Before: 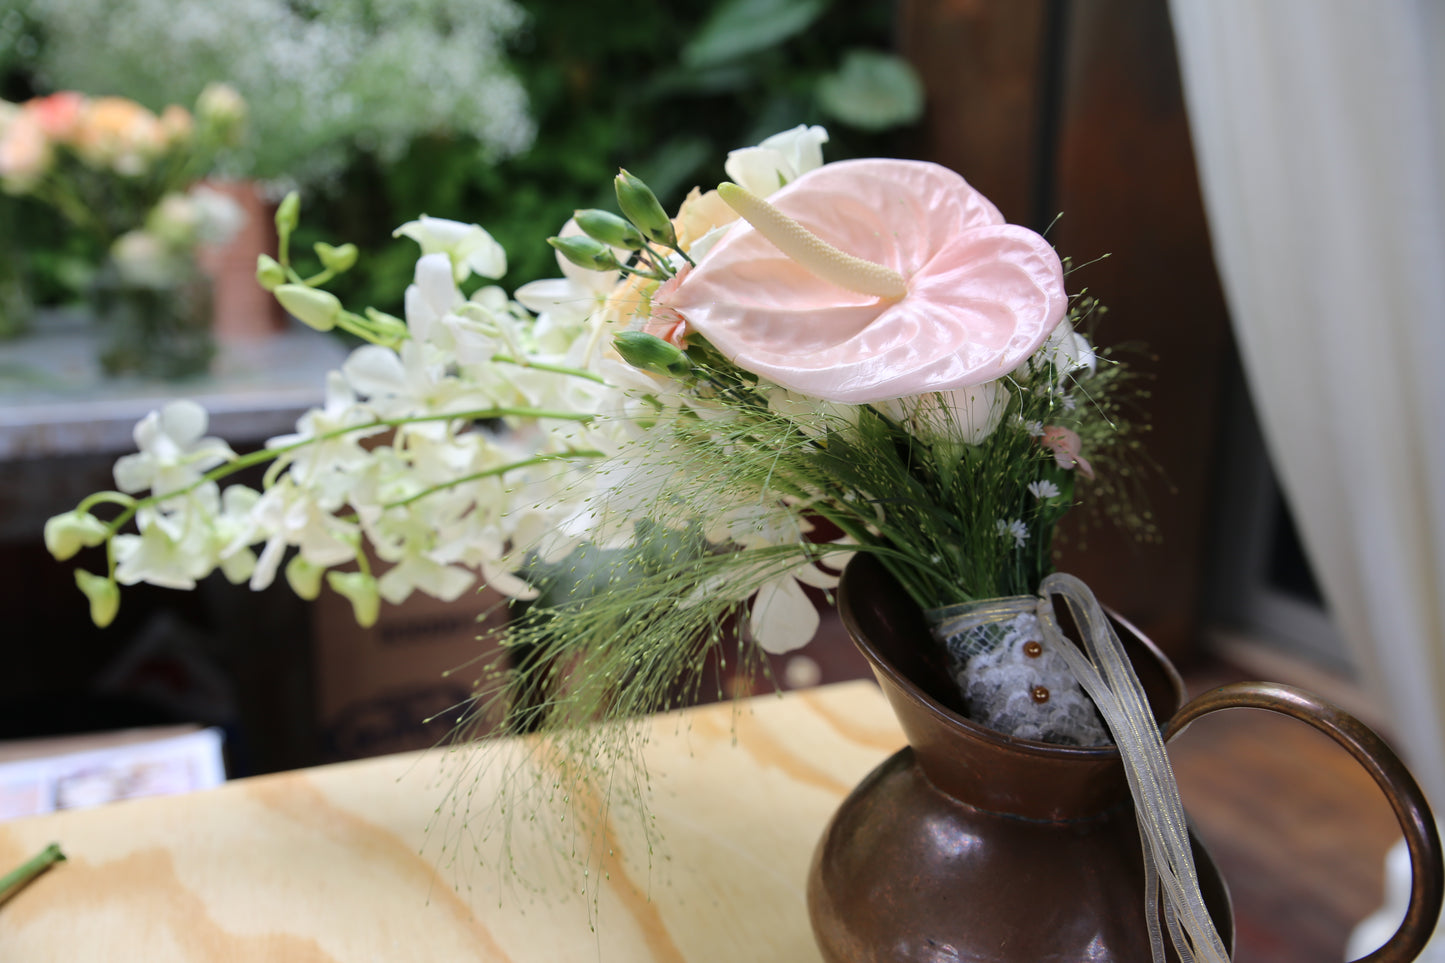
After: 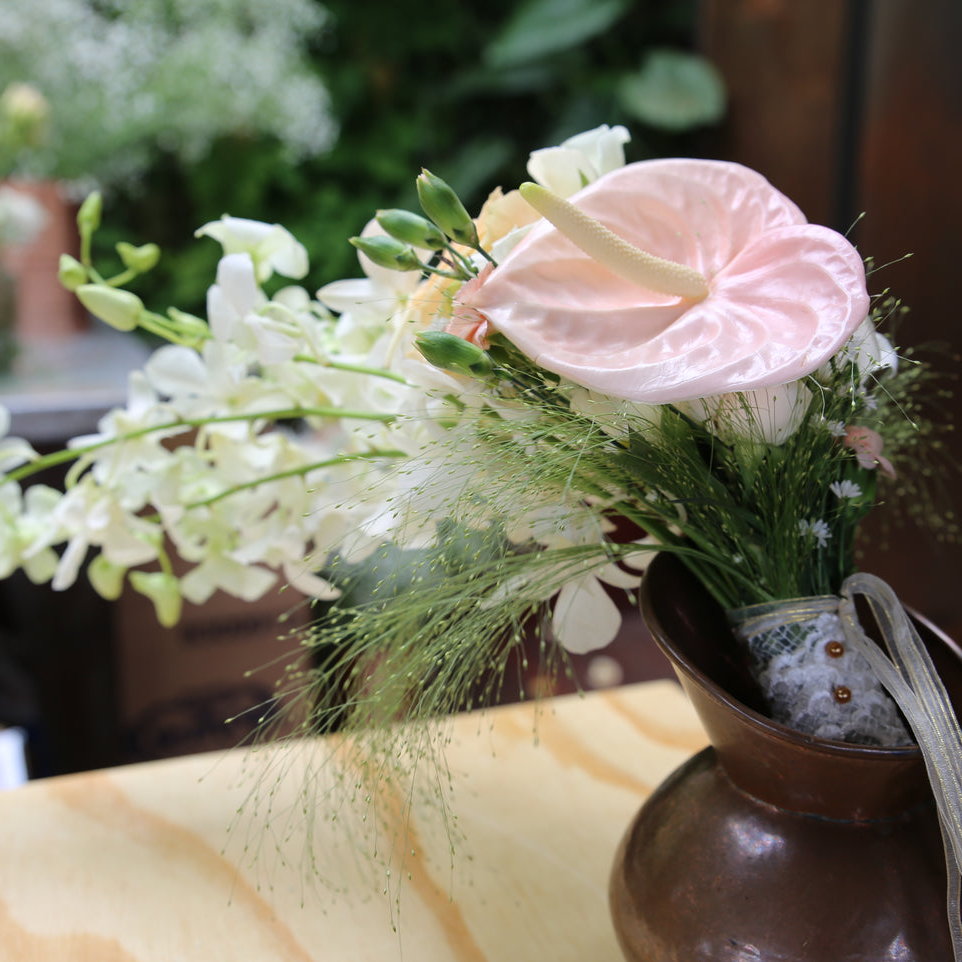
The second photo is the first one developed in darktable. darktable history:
crop and rotate: left 13.726%, right 19.695%
